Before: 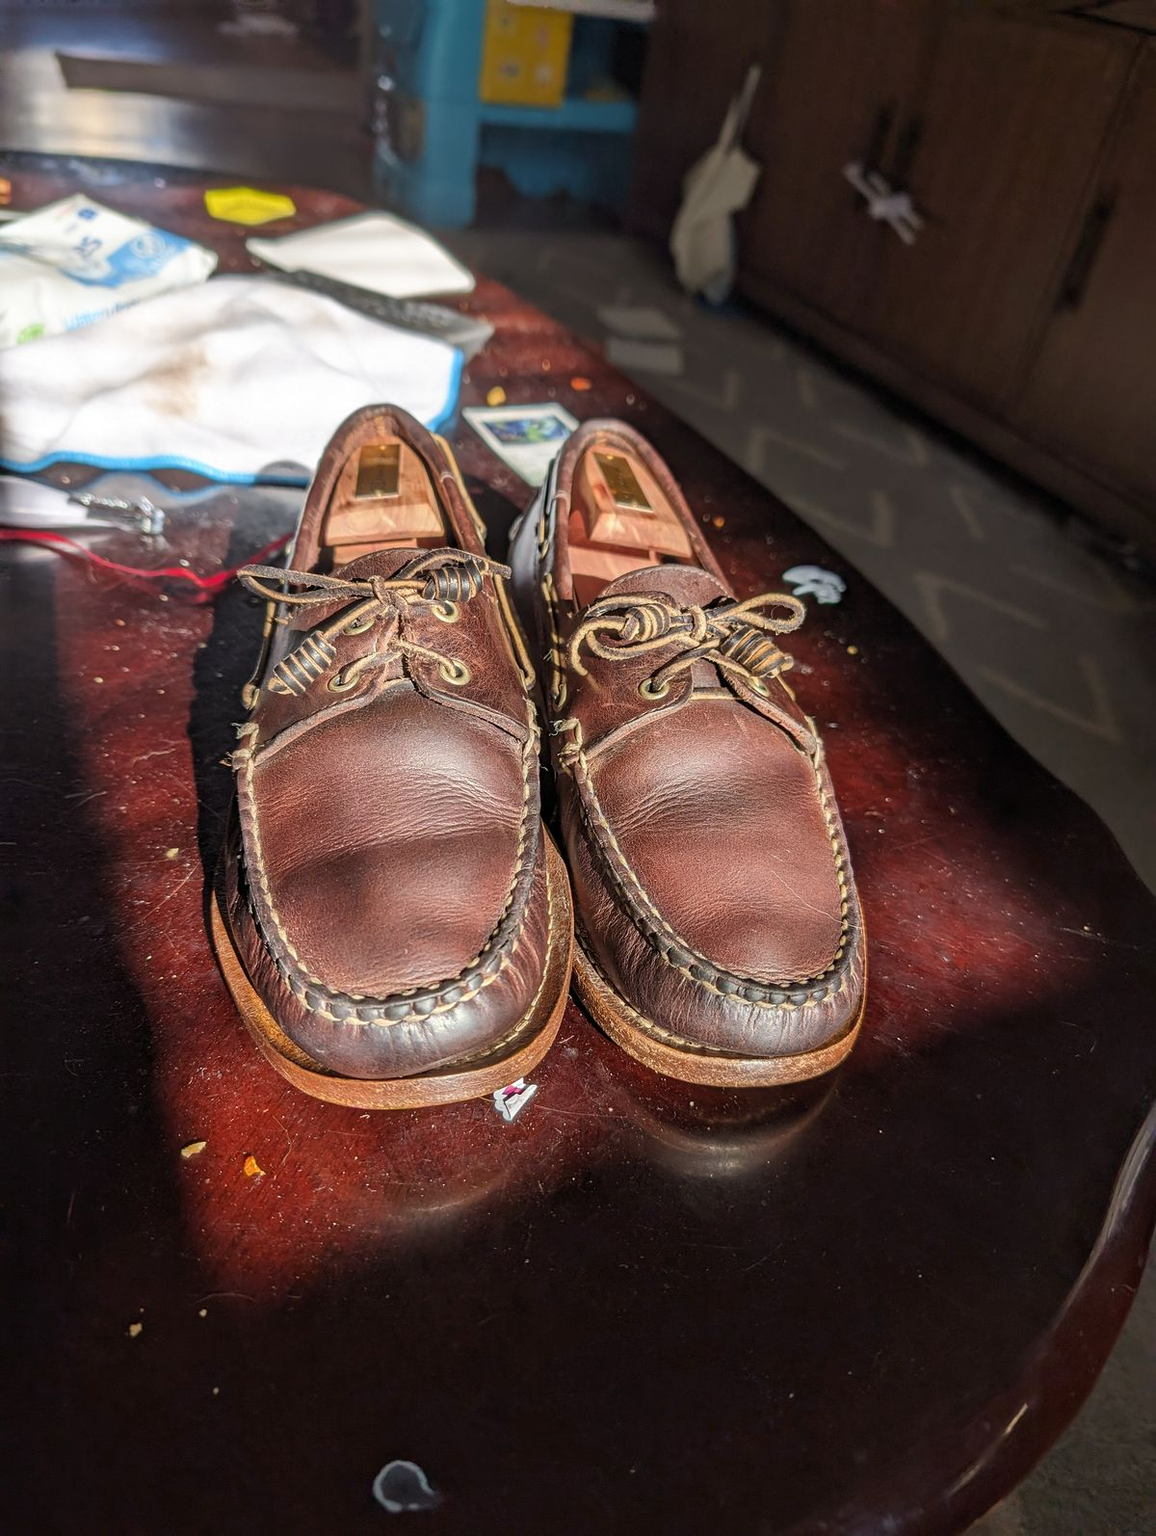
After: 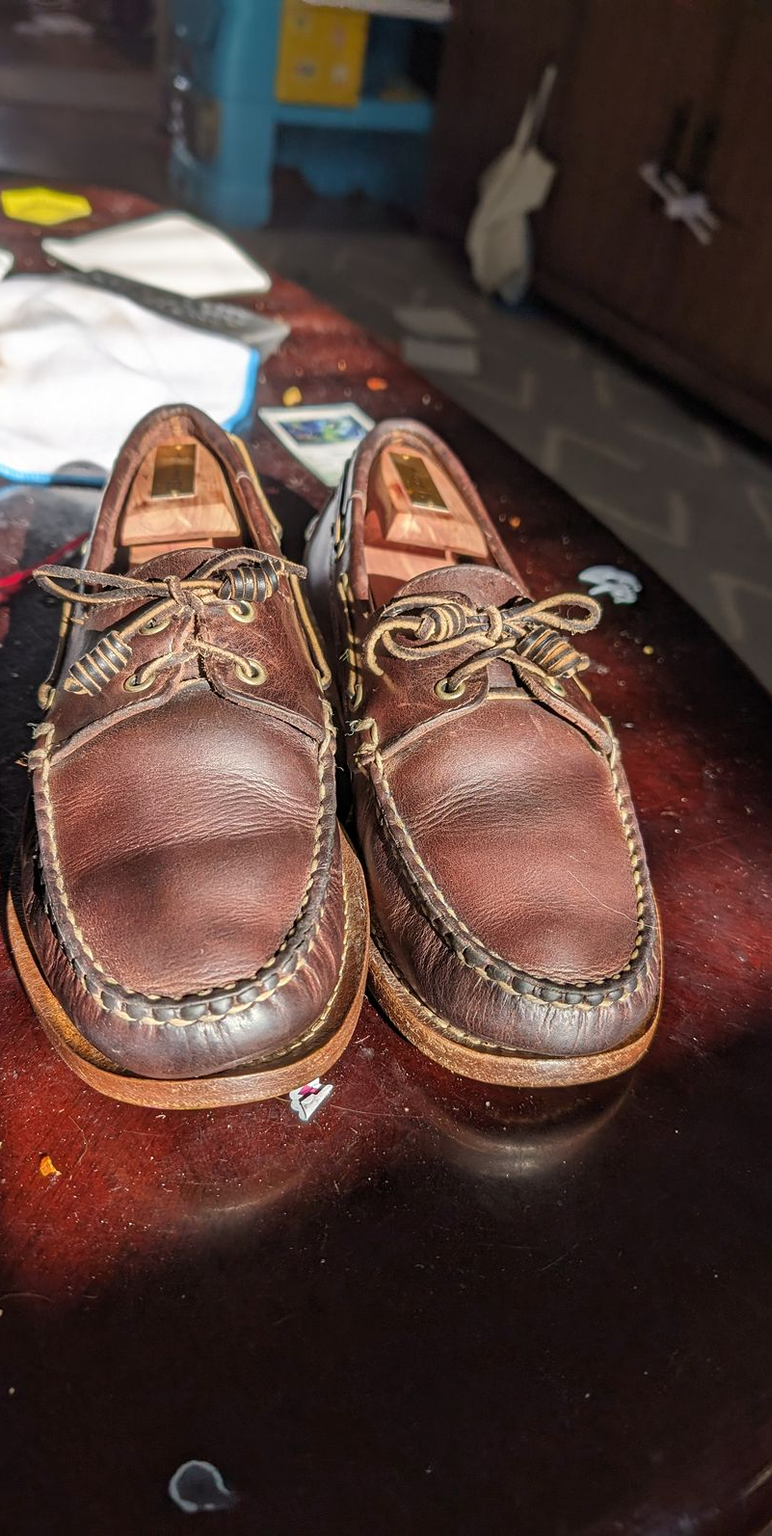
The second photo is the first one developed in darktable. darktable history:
crop and rotate: left 17.732%, right 15.423%
